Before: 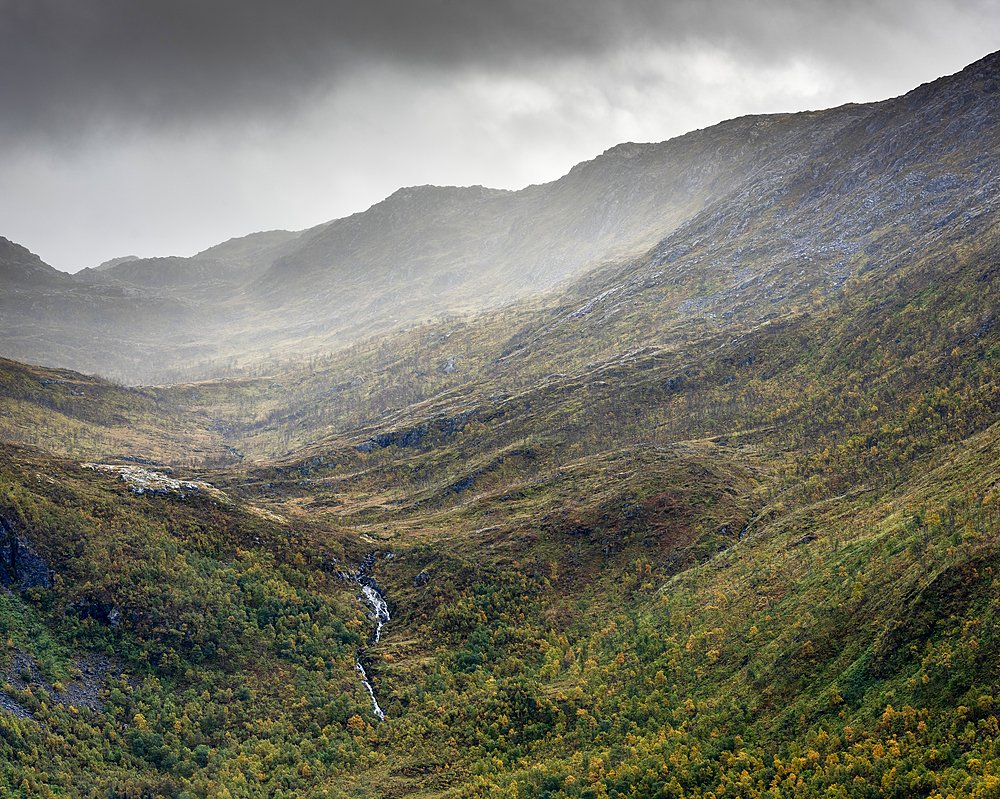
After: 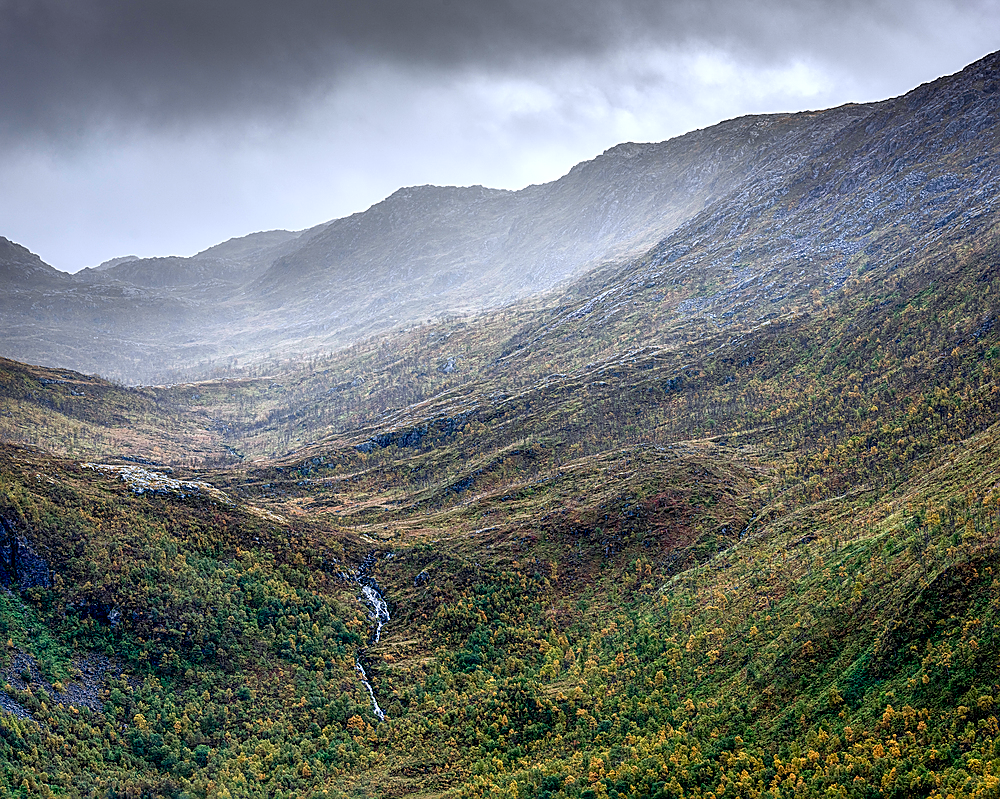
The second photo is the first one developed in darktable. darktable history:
sharpen: on, module defaults
color calibration: illuminant as shot in camera, x 0.37, y 0.382, temperature 4318.27 K, gamut compression 0.986
local contrast: on, module defaults
